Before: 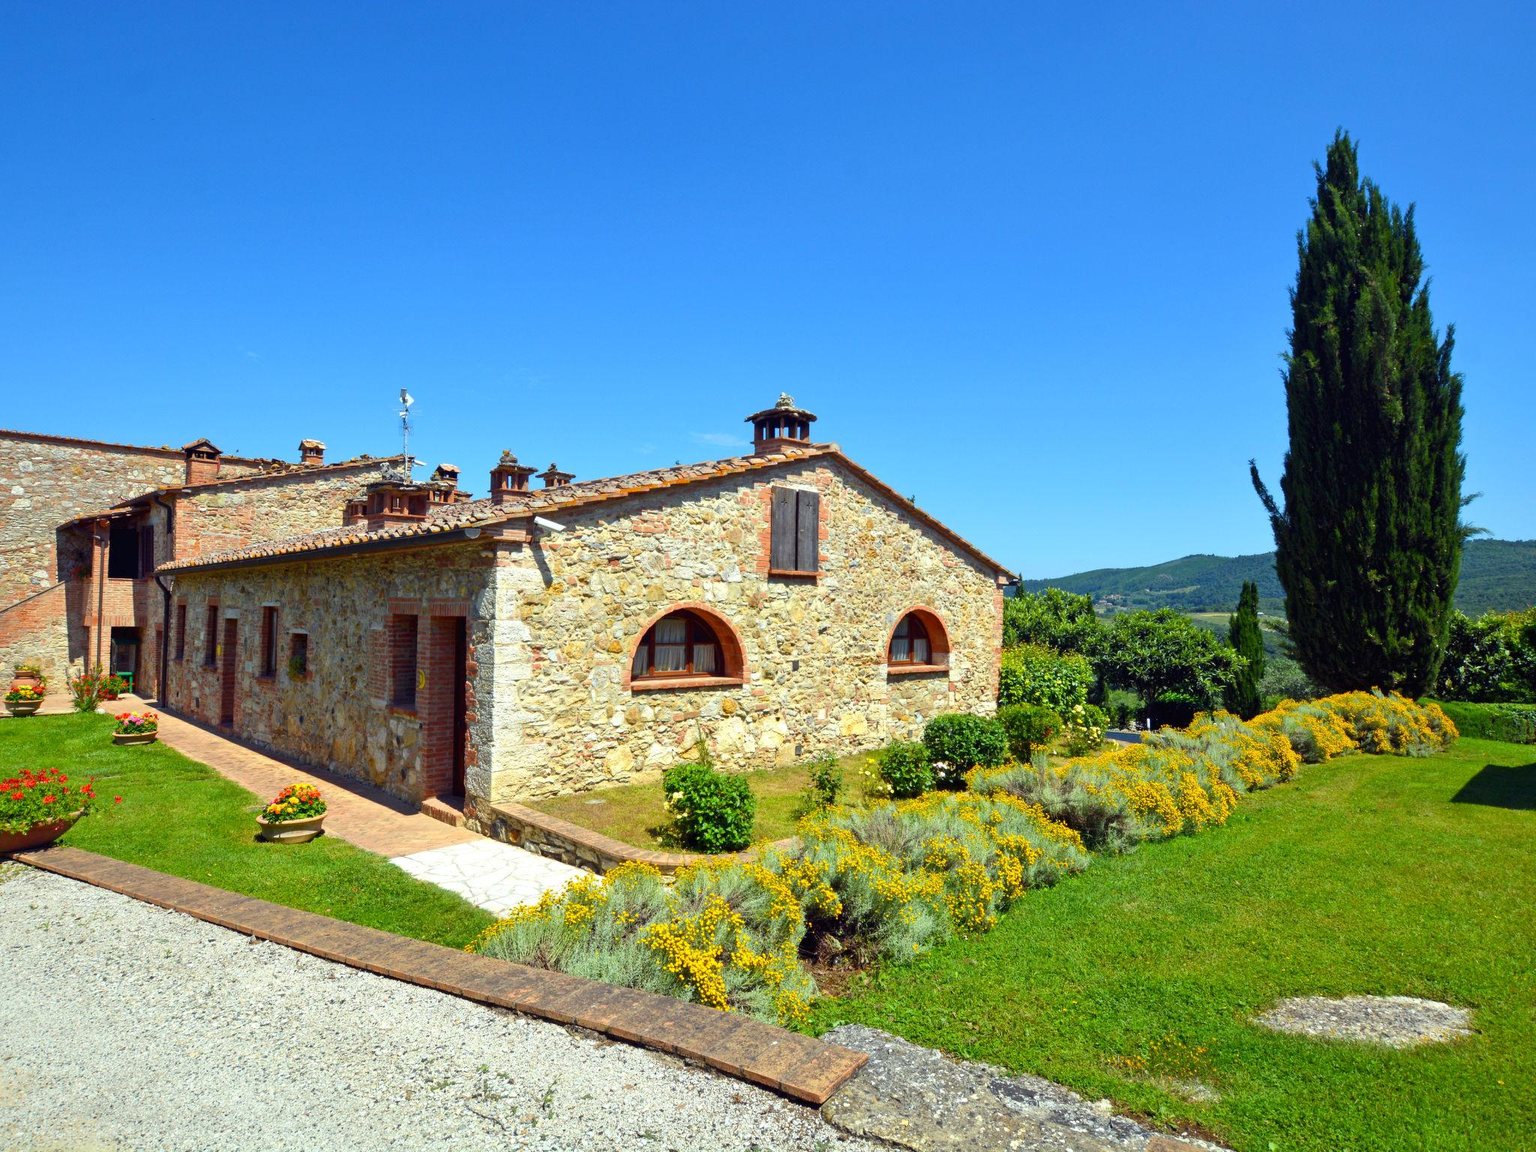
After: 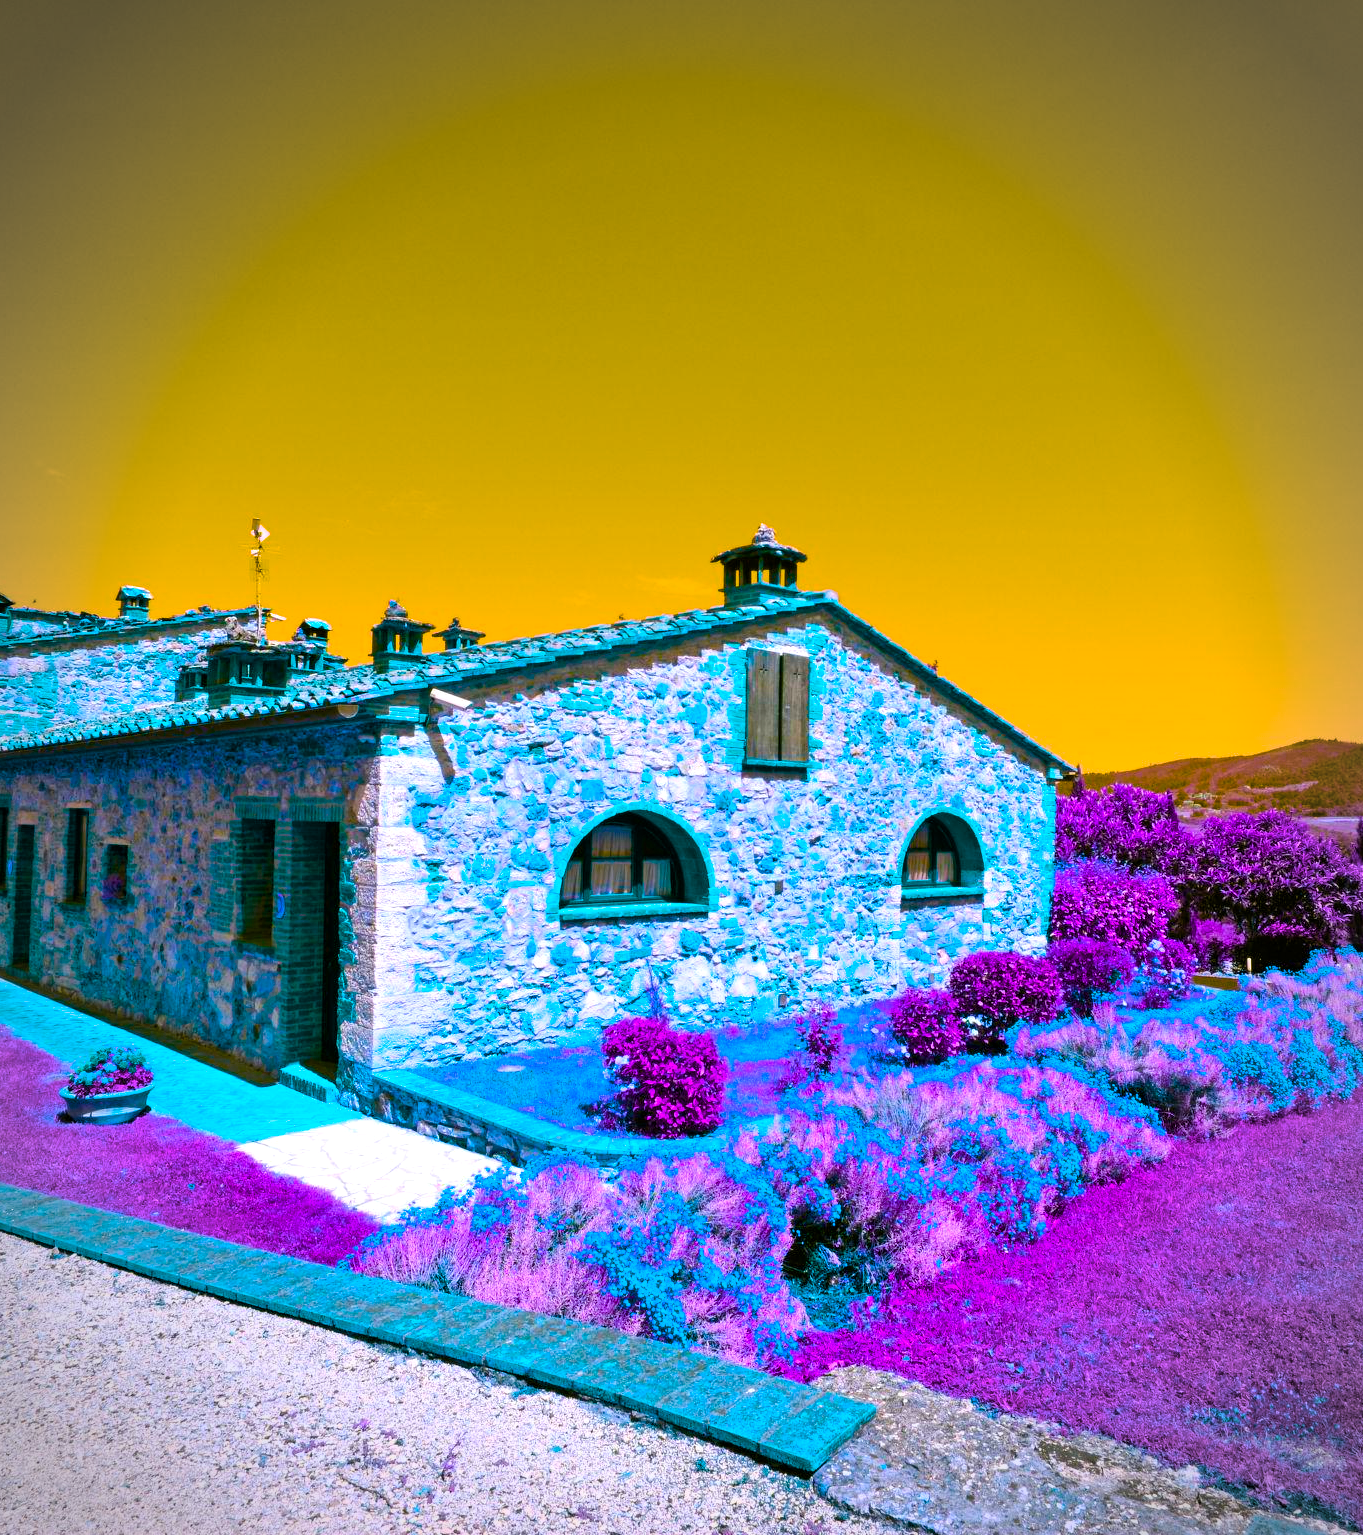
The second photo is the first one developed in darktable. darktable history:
tone equalizer: -7 EV 0.107 EV, edges refinement/feathering 500, mask exposure compensation -1.57 EV, preserve details no
crop and rotate: left 13.795%, right 19.637%
color balance rgb: power › hue 329.07°, linear chroma grading › global chroma 14.385%, perceptual saturation grading › global saturation 64.642%, perceptual saturation grading › highlights 49.432%, perceptual saturation grading › shadows 29.411%, hue shift 177.19°, global vibrance 49.729%, contrast 0.549%
base curve: curves: ch0 [(0, 0) (0.472, 0.508) (1, 1)], preserve colors none
exposure: exposure 0.124 EV, compensate highlight preservation false
vignetting: automatic ratio true
color correction: highlights b* -0.052, saturation 0.868
